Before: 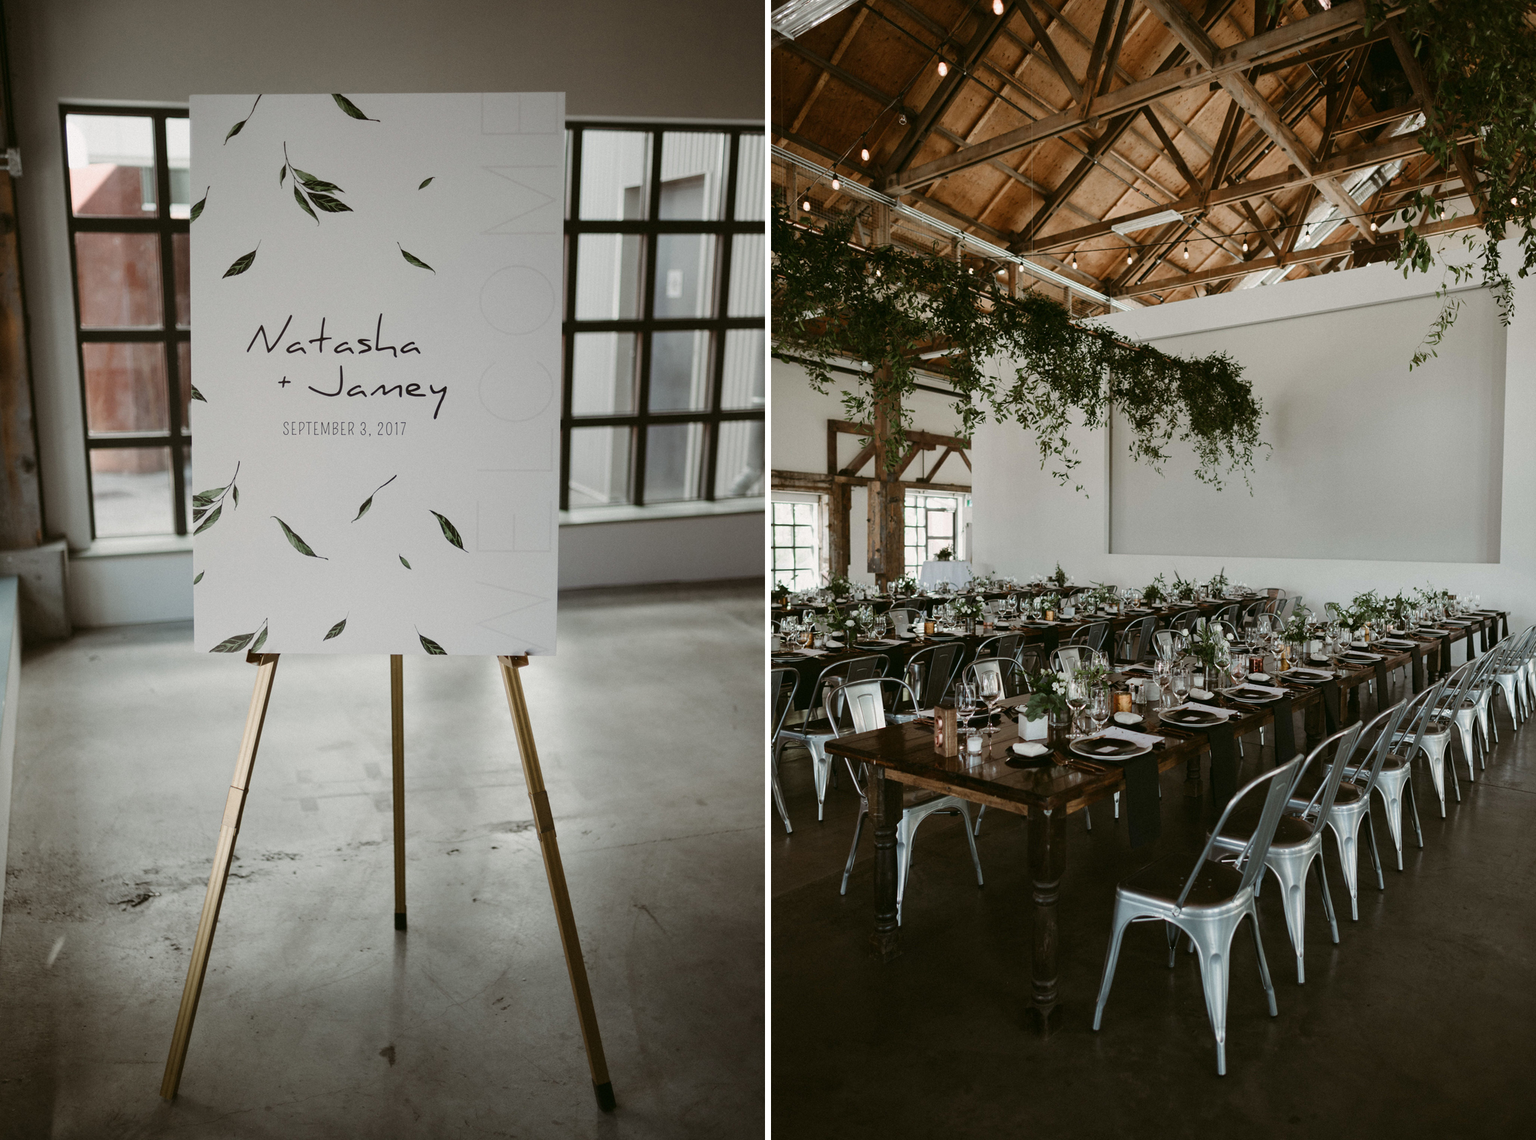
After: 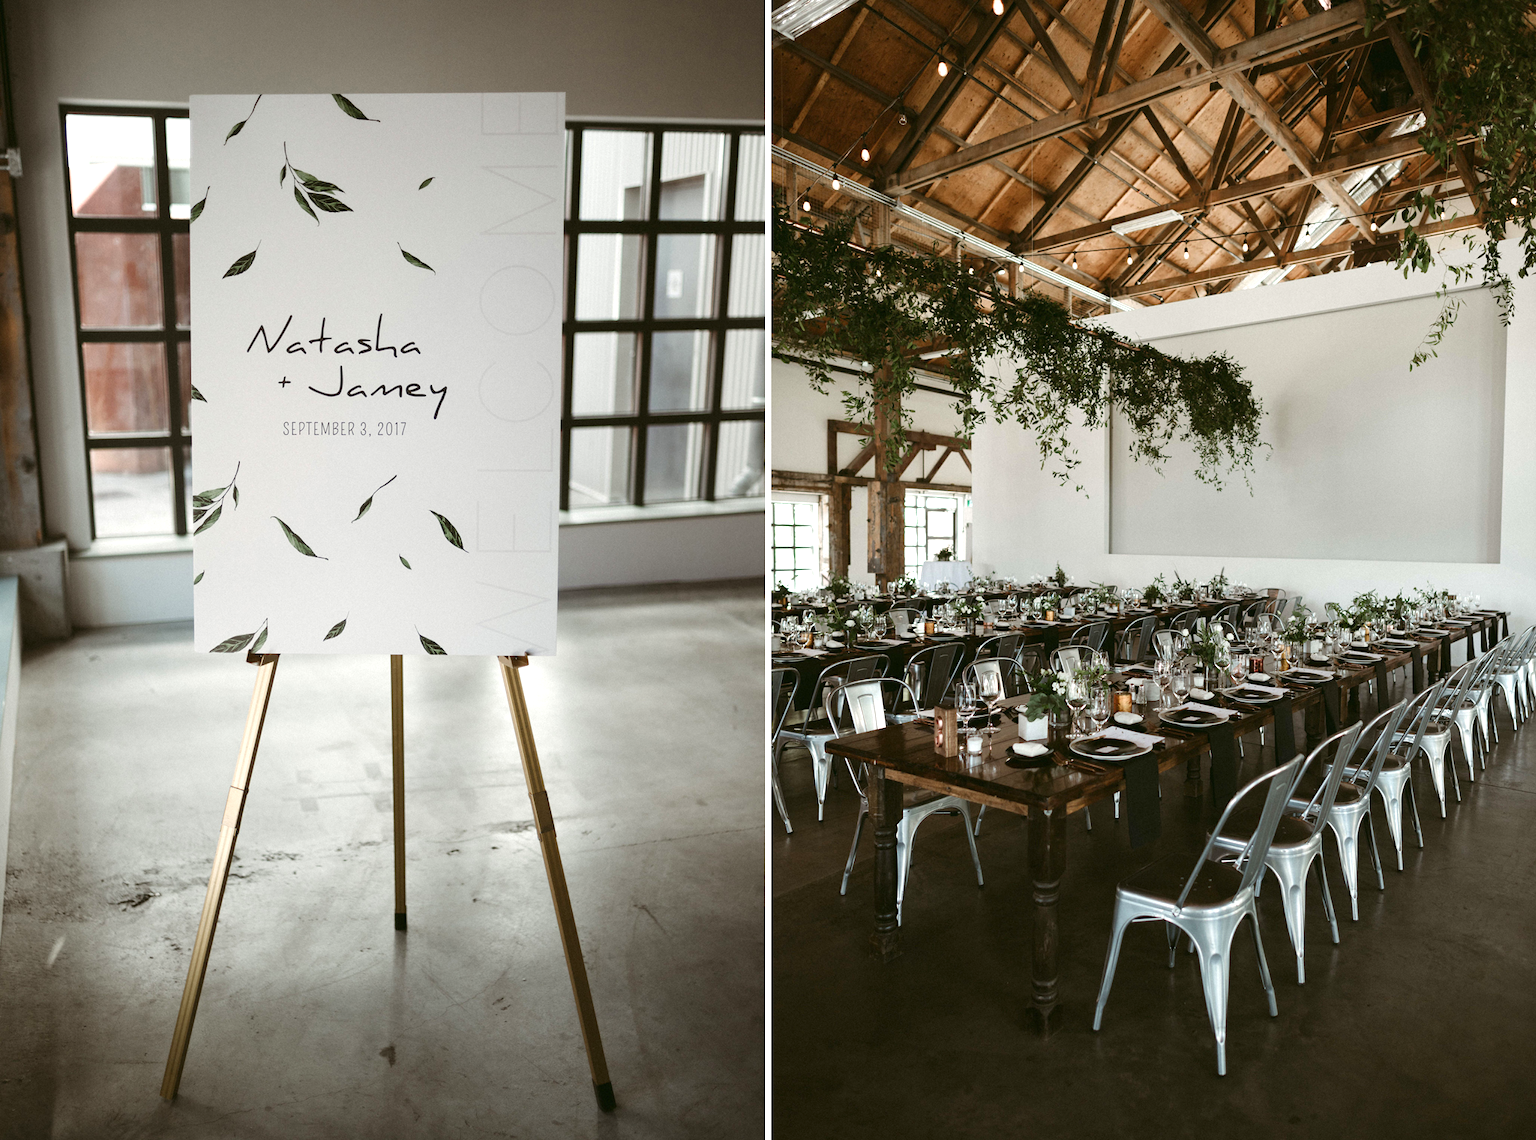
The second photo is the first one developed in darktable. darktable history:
exposure: exposure 0.65 EV, compensate highlight preservation false
